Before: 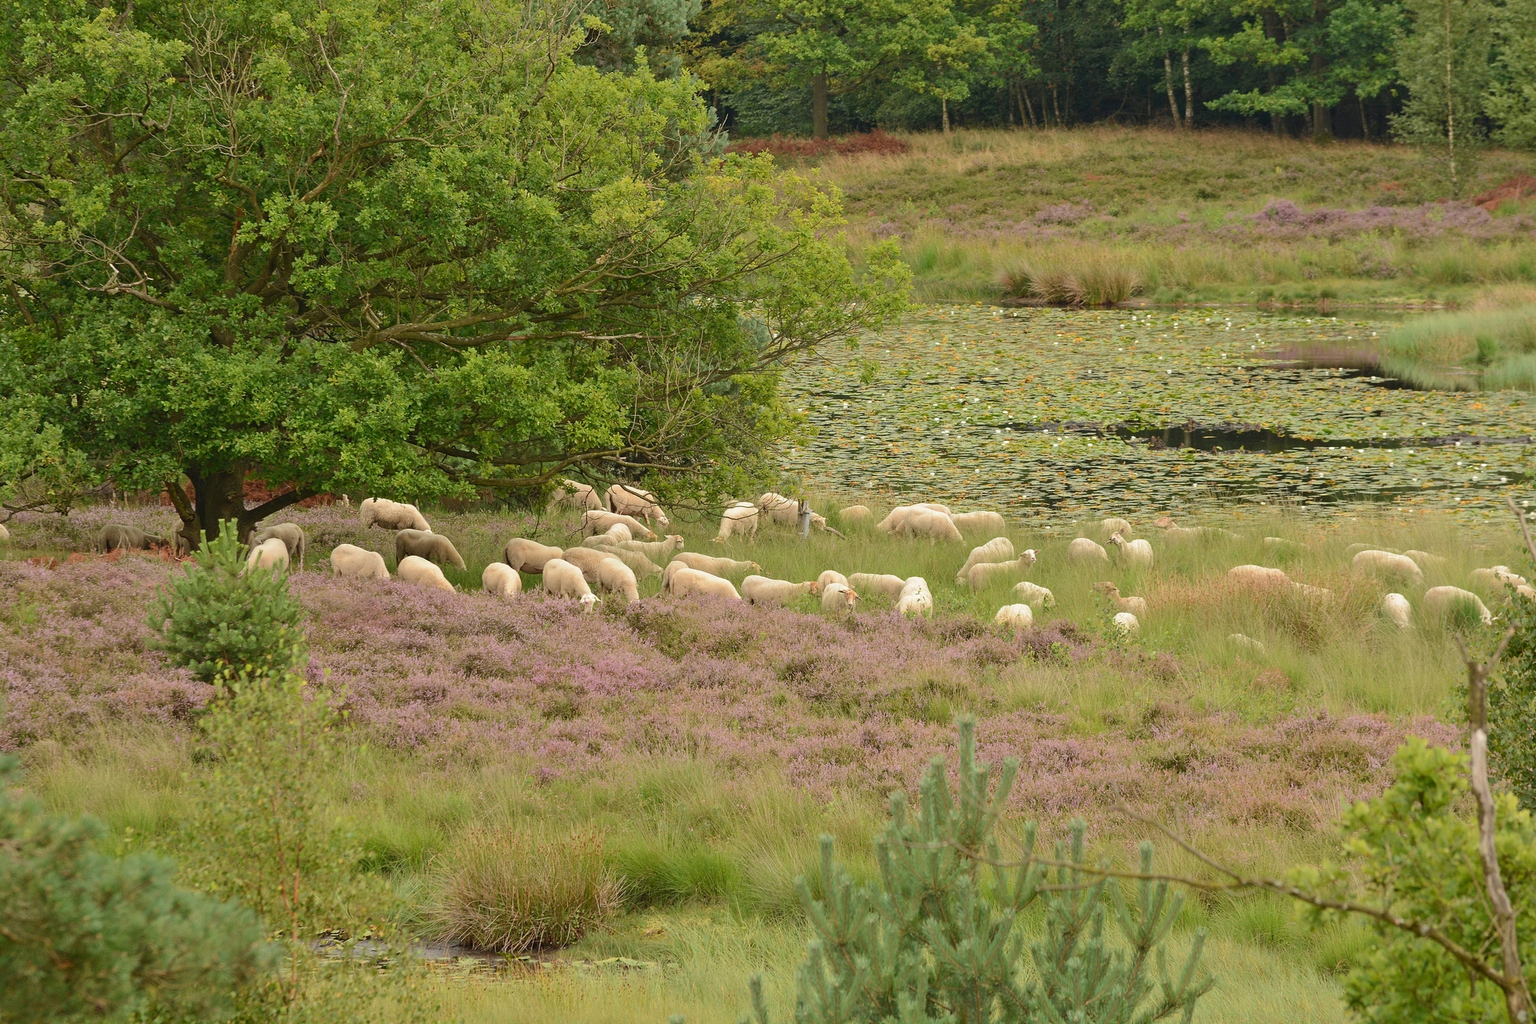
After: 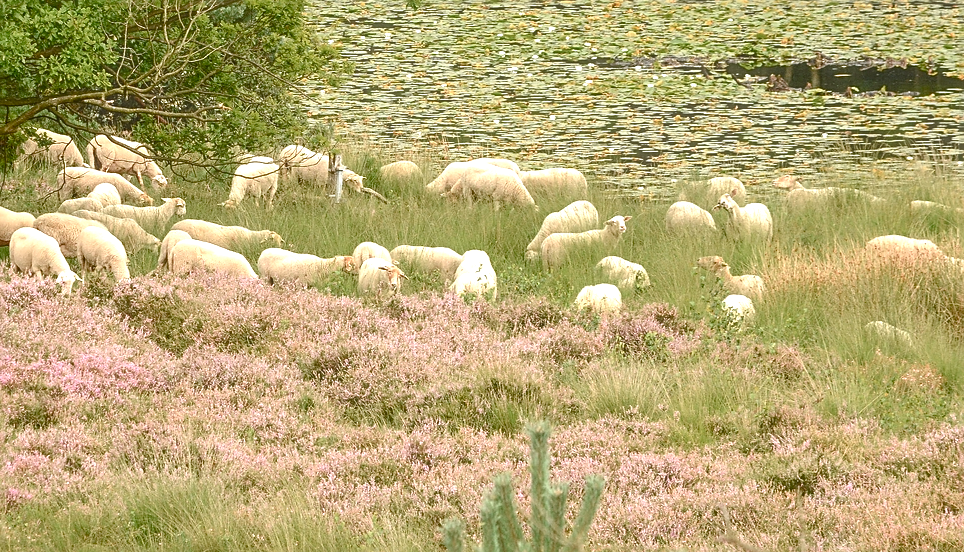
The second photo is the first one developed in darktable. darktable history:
sharpen: on, module defaults
color balance rgb: perceptual saturation grading › global saturation 20%, perceptual saturation grading › highlights -49.521%, perceptual saturation grading › shadows 25.71%, global vibrance 20%
crop: left 34.86%, top 36.805%, right 14.89%, bottom 20.009%
color zones: curves: ch0 [(0, 0.48) (0.209, 0.398) (0.305, 0.332) (0.429, 0.493) (0.571, 0.5) (0.714, 0.5) (0.857, 0.5) (1, 0.48)]; ch1 [(0, 0.633) (0.143, 0.586) (0.286, 0.489) (0.429, 0.448) (0.571, 0.31) (0.714, 0.335) (0.857, 0.492) (1, 0.633)]; ch2 [(0, 0.448) (0.143, 0.498) (0.286, 0.5) (0.429, 0.5) (0.571, 0.5) (0.714, 0.5) (0.857, 0.5) (1, 0.448)]
exposure: black level correction 0.001, exposure 1.051 EV, compensate highlight preservation false
local contrast: detail 130%
haze removal: strength -0.104, compatibility mode true, adaptive false
